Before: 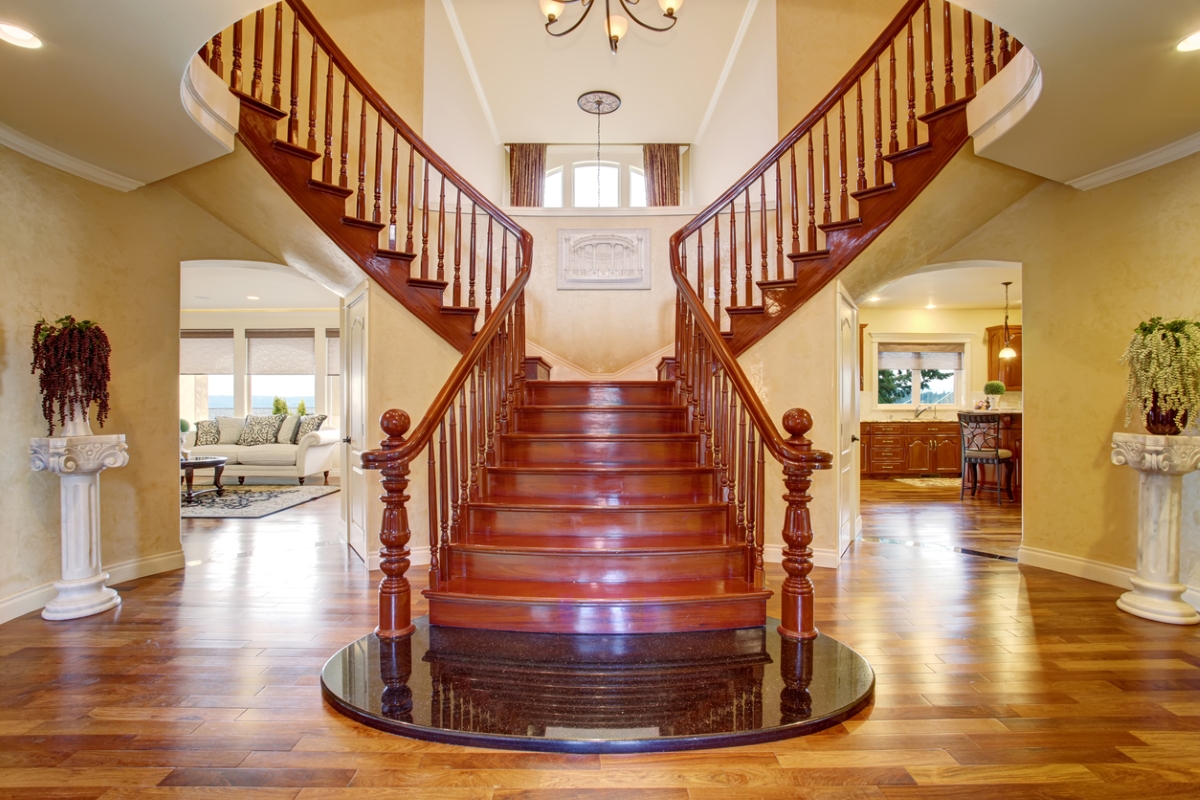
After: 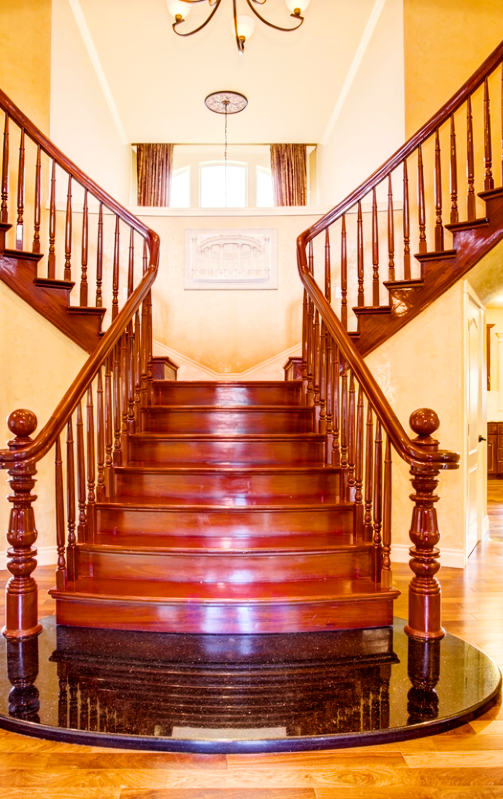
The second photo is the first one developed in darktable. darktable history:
tone equalizer: -8 EV -0.442 EV, -7 EV -0.4 EV, -6 EV -0.297 EV, -5 EV -0.247 EV, -3 EV 0.221 EV, -2 EV 0.344 EV, -1 EV 0.384 EV, +0 EV 0.443 EV
filmic rgb: black relative exposure -7.97 EV, white relative exposure 3.82 EV, hardness 4.33
color balance rgb: power › chroma 1.569%, power › hue 28.8°, perceptual saturation grading › global saturation 25.799%, perceptual brilliance grading › global brilliance -4.615%, perceptual brilliance grading › highlights 24.841%, perceptual brilliance grading › mid-tones 7.451%, perceptual brilliance grading › shadows -4.913%
crop: left 31.097%, right 26.934%
